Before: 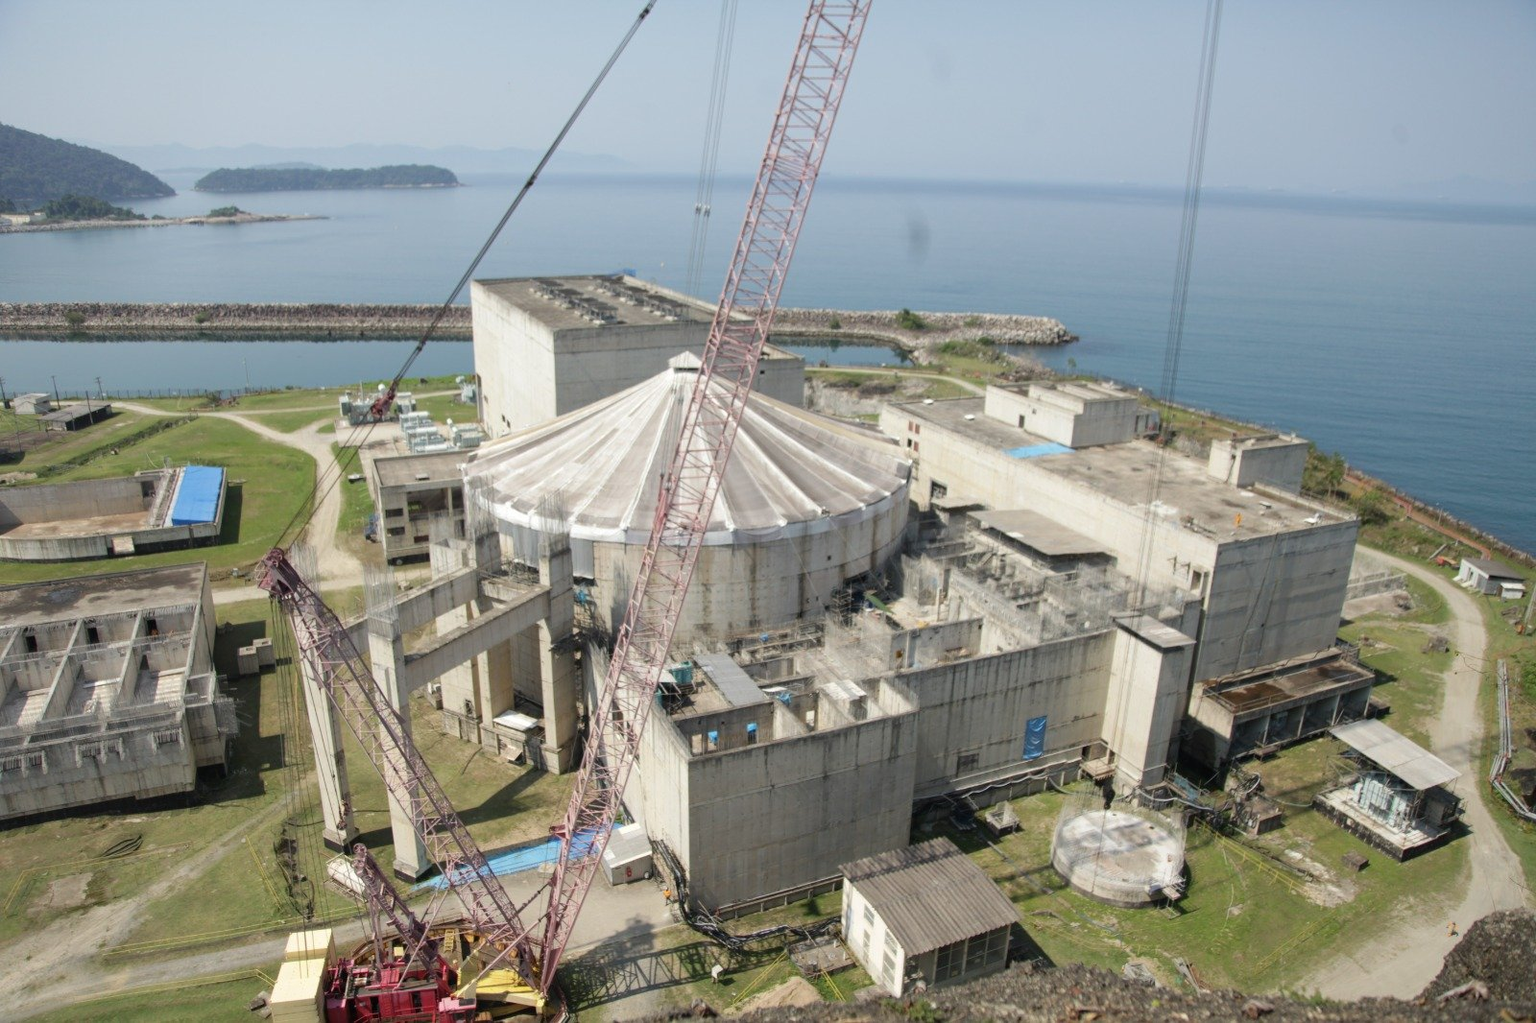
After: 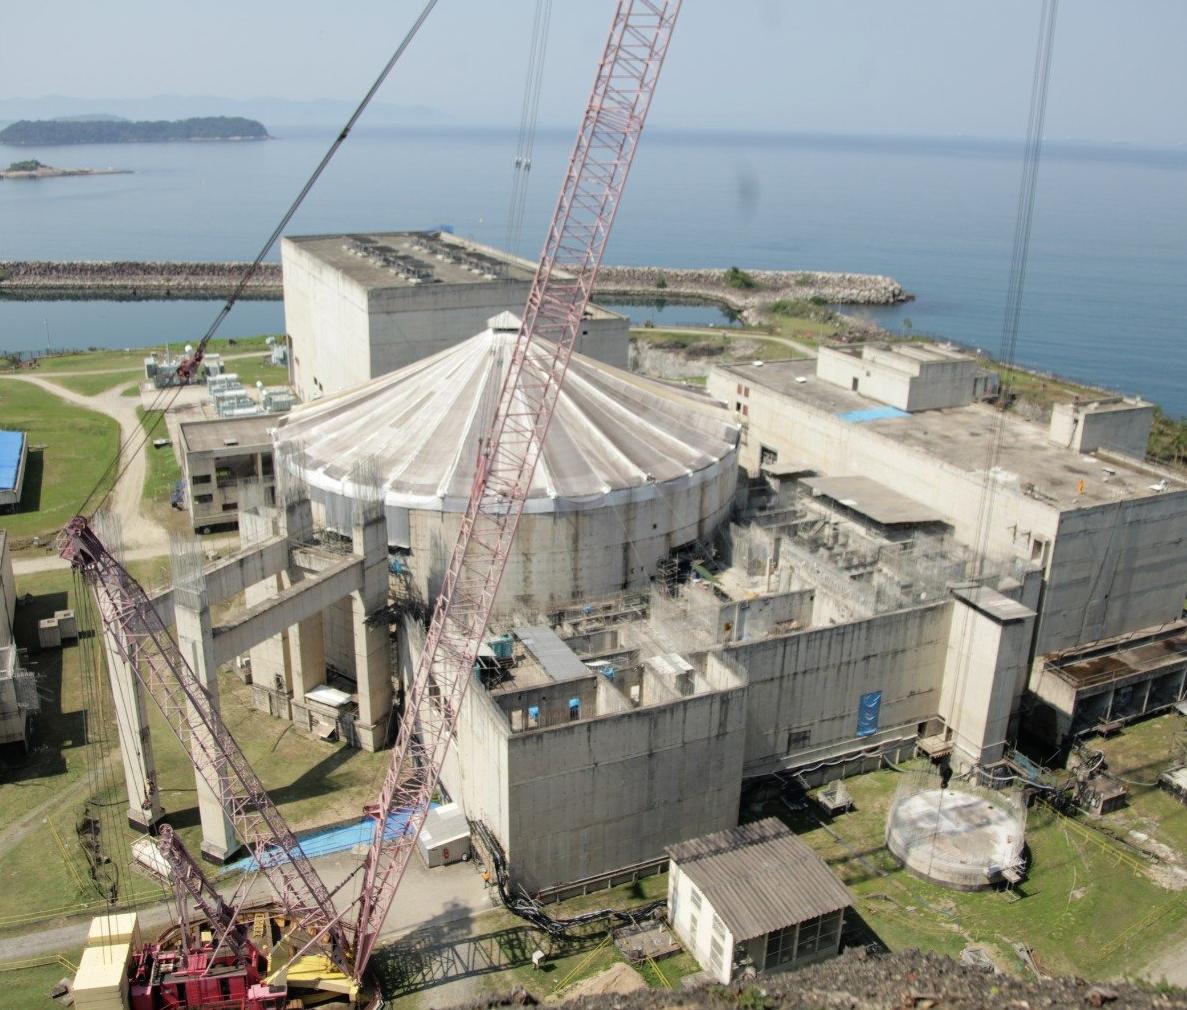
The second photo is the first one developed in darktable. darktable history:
rgb curve: curves: ch0 [(0, 0) (0.136, 0.078) (0.262, 0.245) (0.414, 0.42) (1, 1)], compensate middle gray true, preserve colors basic power
crop and rotate: left 13.15%, top 5.251%, right 12.609%
